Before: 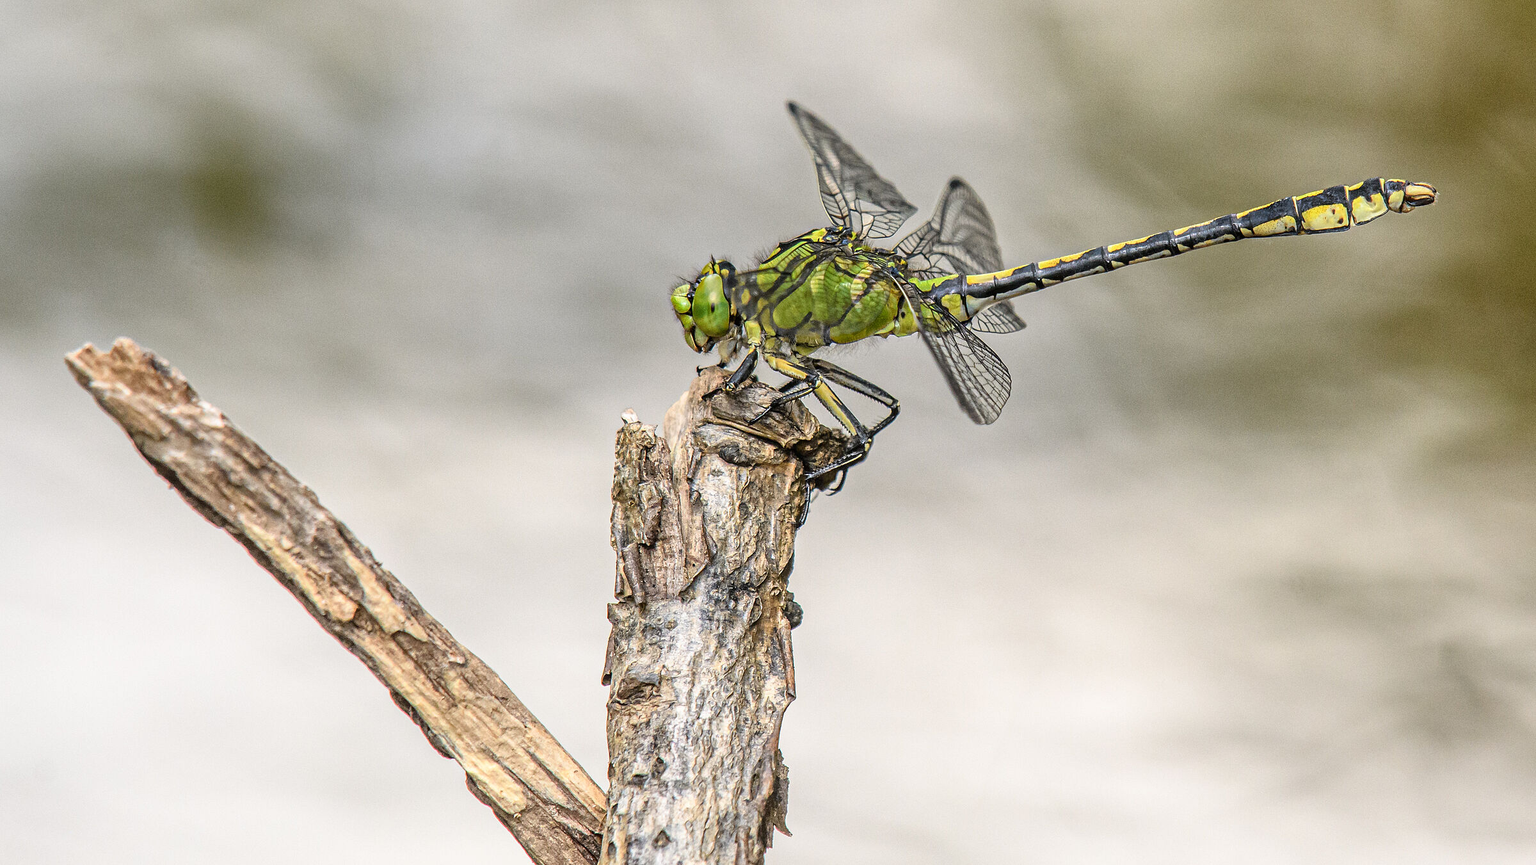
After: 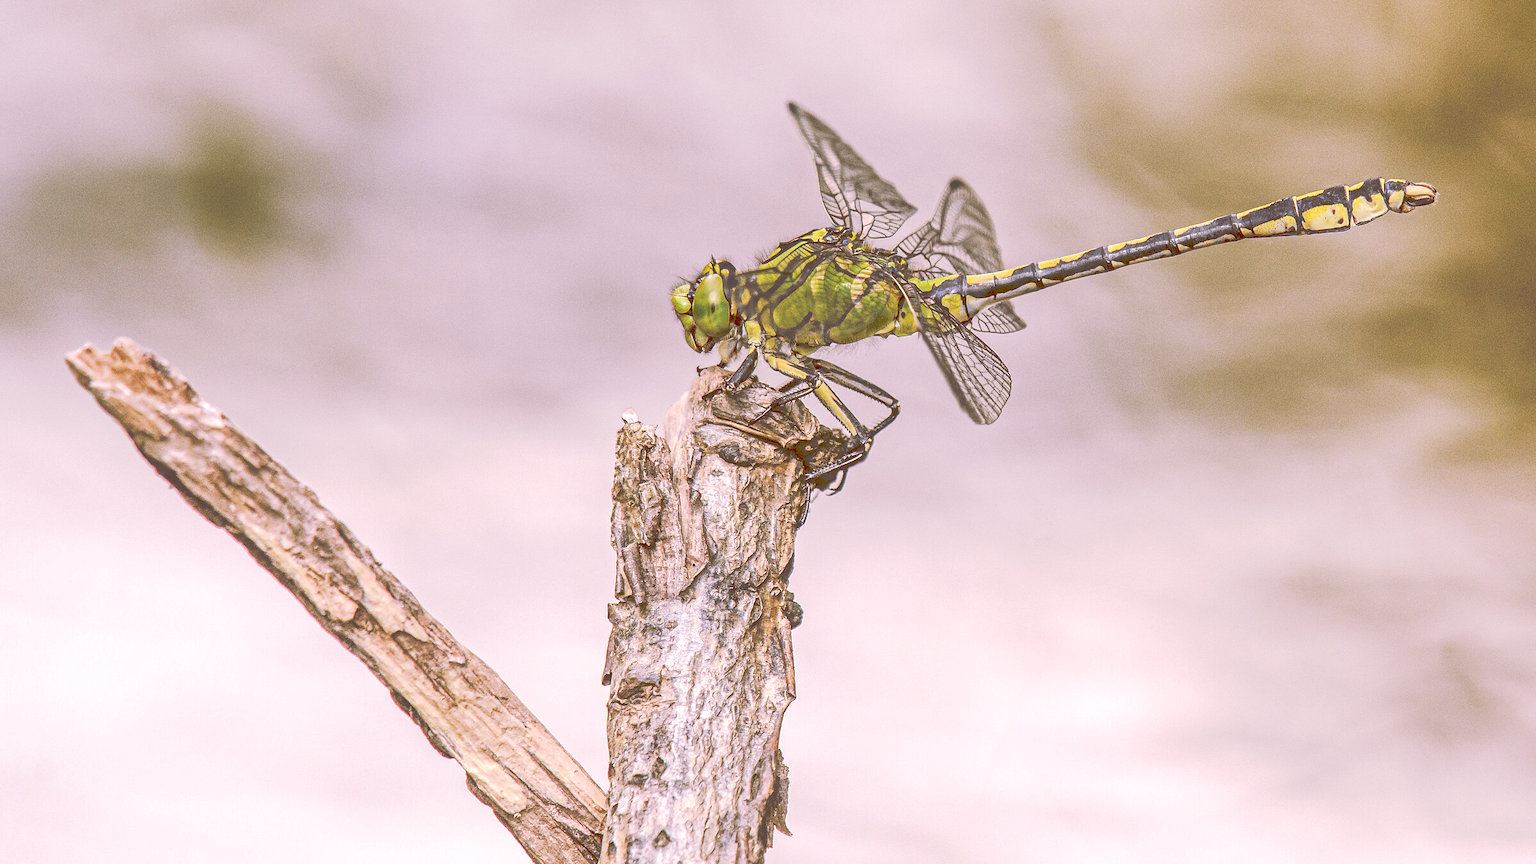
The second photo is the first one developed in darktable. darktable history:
tone curve: curves: ch0 [(0, 0) (0.003, 0.301) (0.011, 0.302) (0.025, 0.307) (0.044, 0.313) (0.069, 0.316) (0.1, 0.322) (0.136, 0.325) (0.177, 0.341) (0.224, 0.358) (0.277, 0.386) (0.335, 0.429) (0.399, 0.486) (0.468, 0.556) (0.543, 0.644) (0.623, 0.728) (0.709, 0.796) (0.801, 0.854) (0.898, 0.908) (1, 1)], preserve colors none
color look up table: target L [90.58, 82.55, 83.01, 74.12, 62.75, 63.44, 52.94, 53.59, 38.5, 37.43, 14.5, 200.95, 103.4, 80.14, 70.04, 68.74, 66.08, 64.06, 59.84, 49.48, 45.39, 41.72, 40.76, 33.93, 27.64, 30.2, 16.65, 14.37, 90.56, 79.01, 76.2, 66.08, 71.2, 57.39, 58.99, 43.47, 48.35, 51.6, 45.71, 34.95, 15.33, 11.05, 89.15, 84.09, 63.38, 62.14, 62.8, 29.93, 6.64], target a [-5.392, -52.37, -0.136, -42.15, -34.43, -0.798, -14.75, -26.08, -25.39, -4.722, 4.432, 0, 0, 33.89, 48.01, 32.78, 42.95, 32.44, 19.37, 67.88, 73.76, 43.09, 33.1, 47.45, 57.45, 12.5, 51.82, 43.79, 14.73, 17, 38.52, 12.45, 59.9, 9.519, 76.03, 72.02, 53.75, 24.33, 26.51, 61.72, 23.16, 38.46, -8.823, -29.51, -14.45, -0.038, -5.353, -7.761, 26.61], target b [83.23, 54, 33.43, 14.73, 68.49, 70.17, 29.88, 5.953, 65.52, 63.72, 24.3, -0.001, -0.002, 17.43, -1.686, 77.36, 49.6, 38.6, 13.58, 82.31, 11.58, 9.468, 69.45, 55.17, 46.95, 31.26, 27.78, 24.08, -3.957, -8.077, -27.99, -35.25, -37.26, -10.41, -39.91, -7.823, -19.45, -23.39, -75.72, -58.48, -18.33, -38.75, -5.846, -10.23, -38.16, -49.66, -12.29, -0.876, 10.71], num patches 49
